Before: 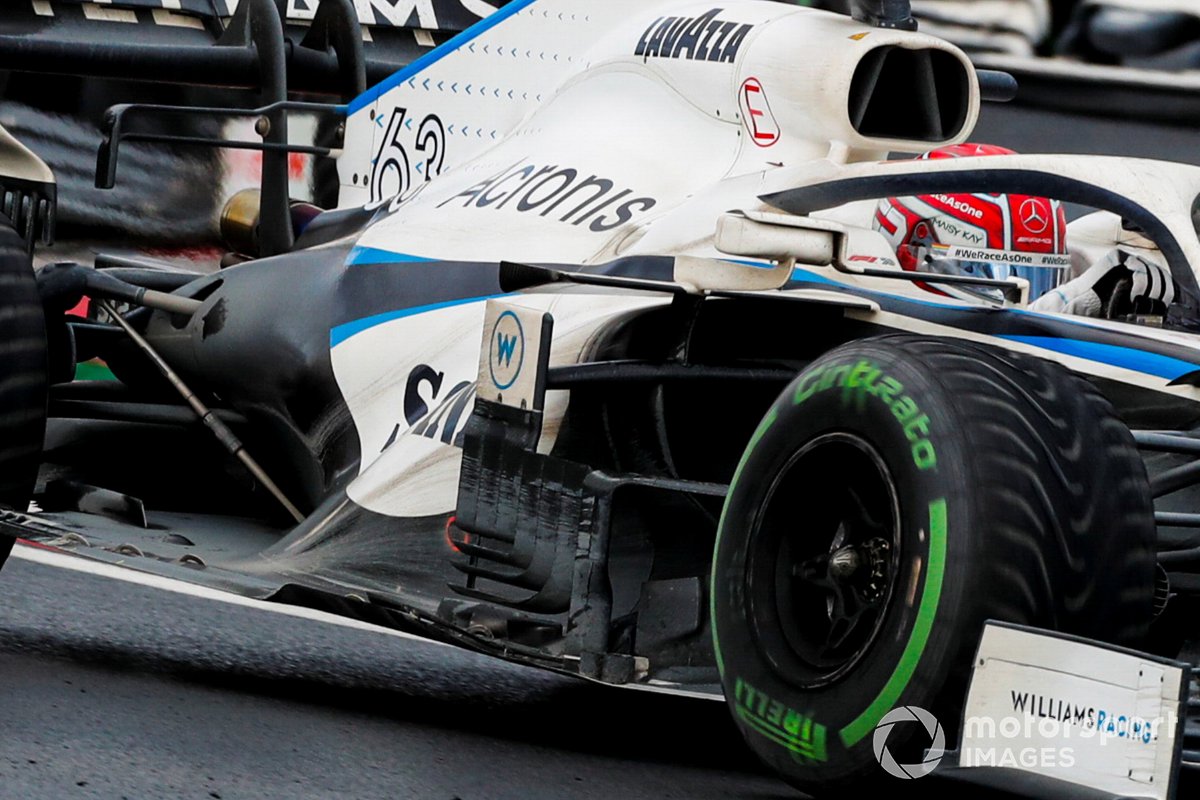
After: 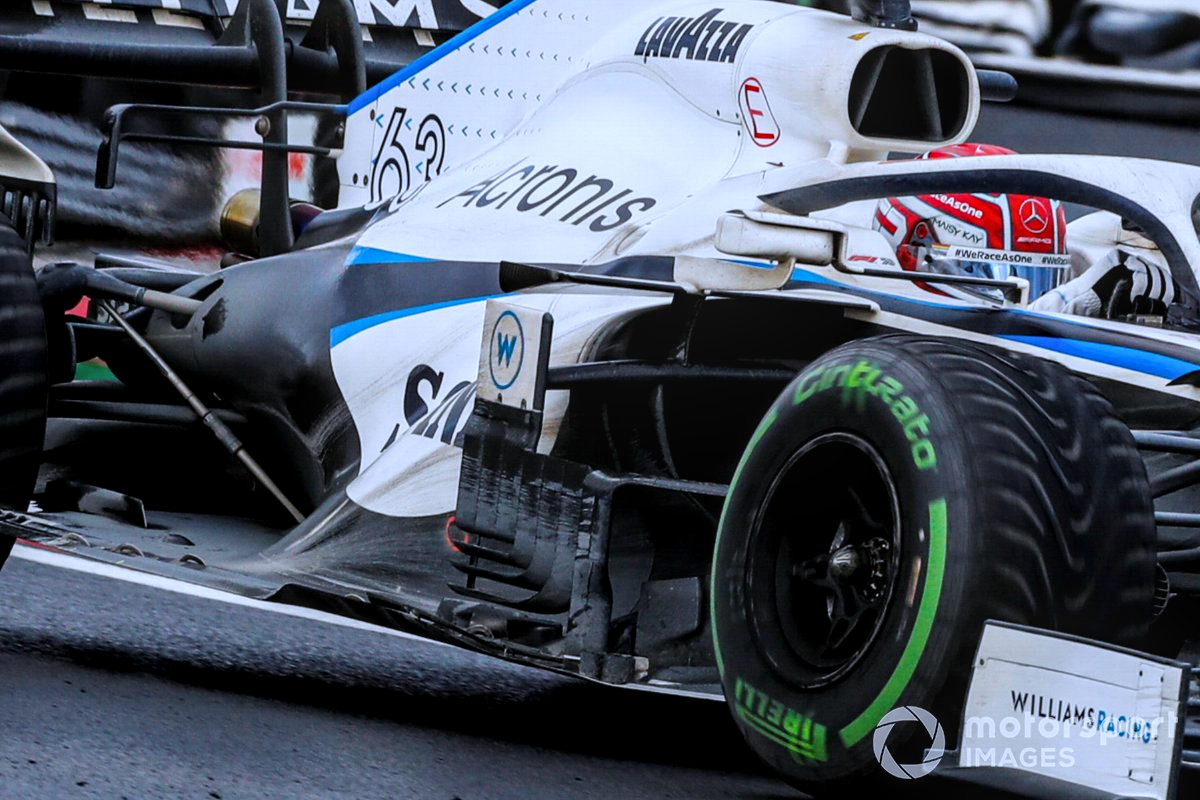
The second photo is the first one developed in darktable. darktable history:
white balance: red 0.948, green 1.02, blue 1.176
local contrast: on, module defaults
